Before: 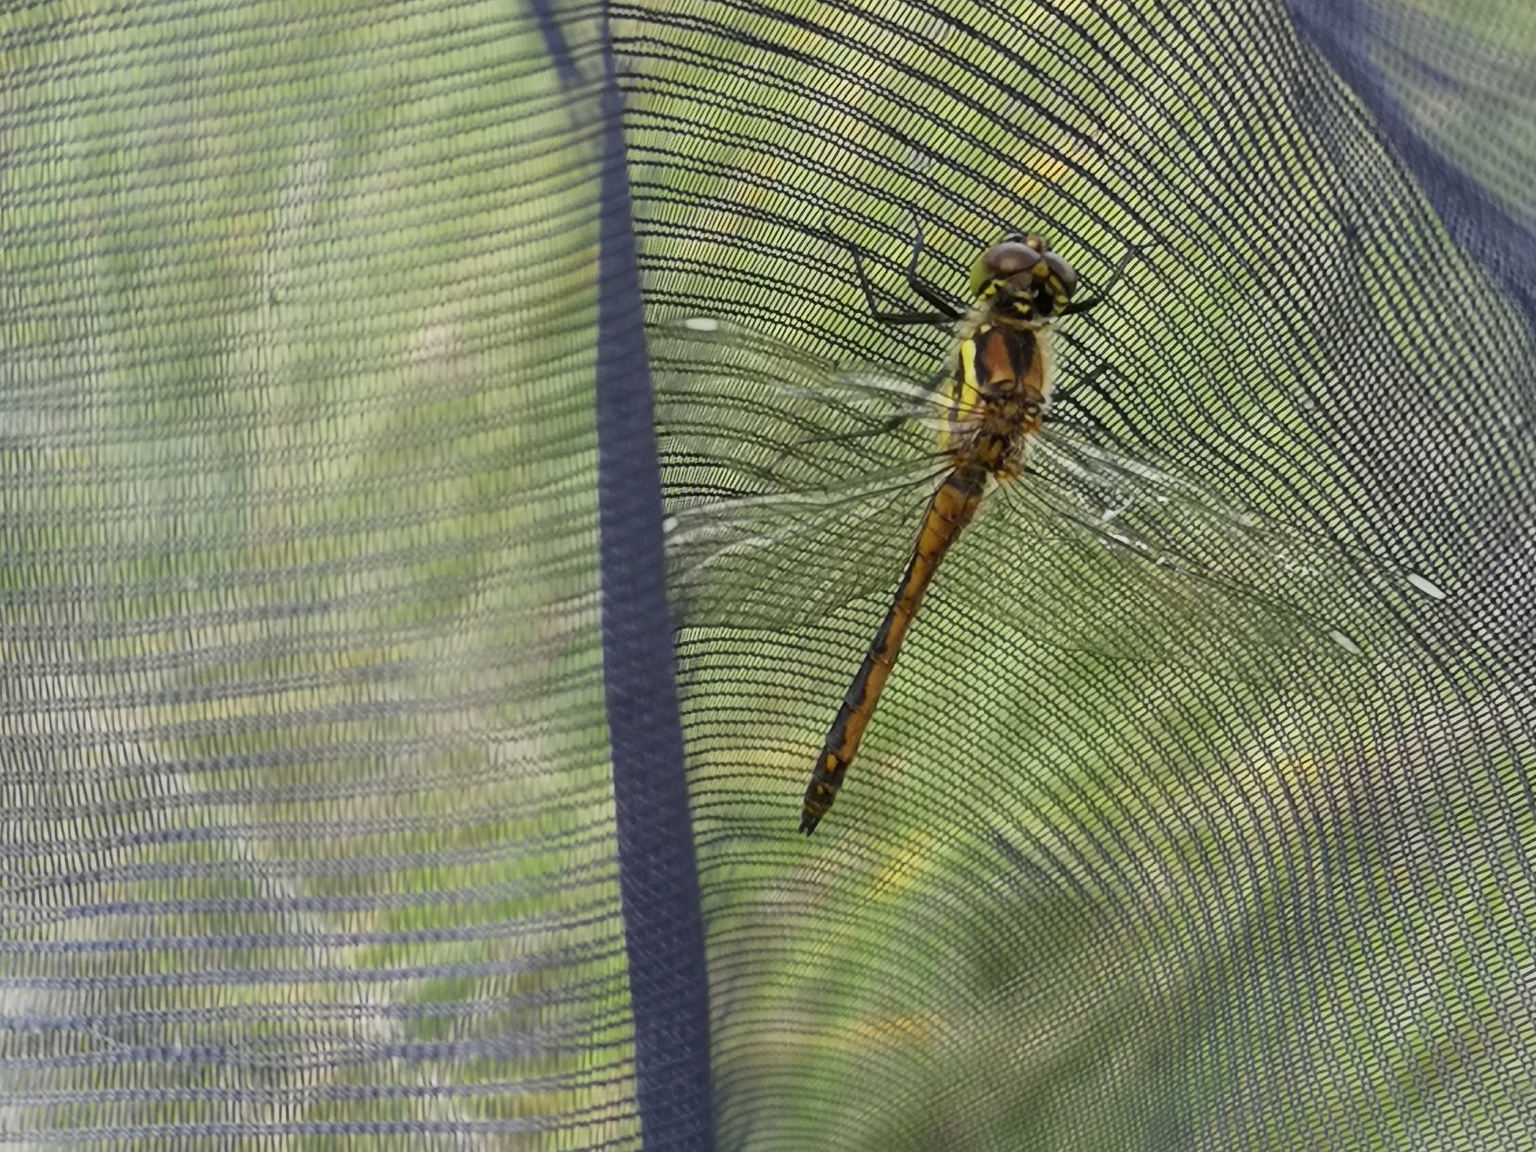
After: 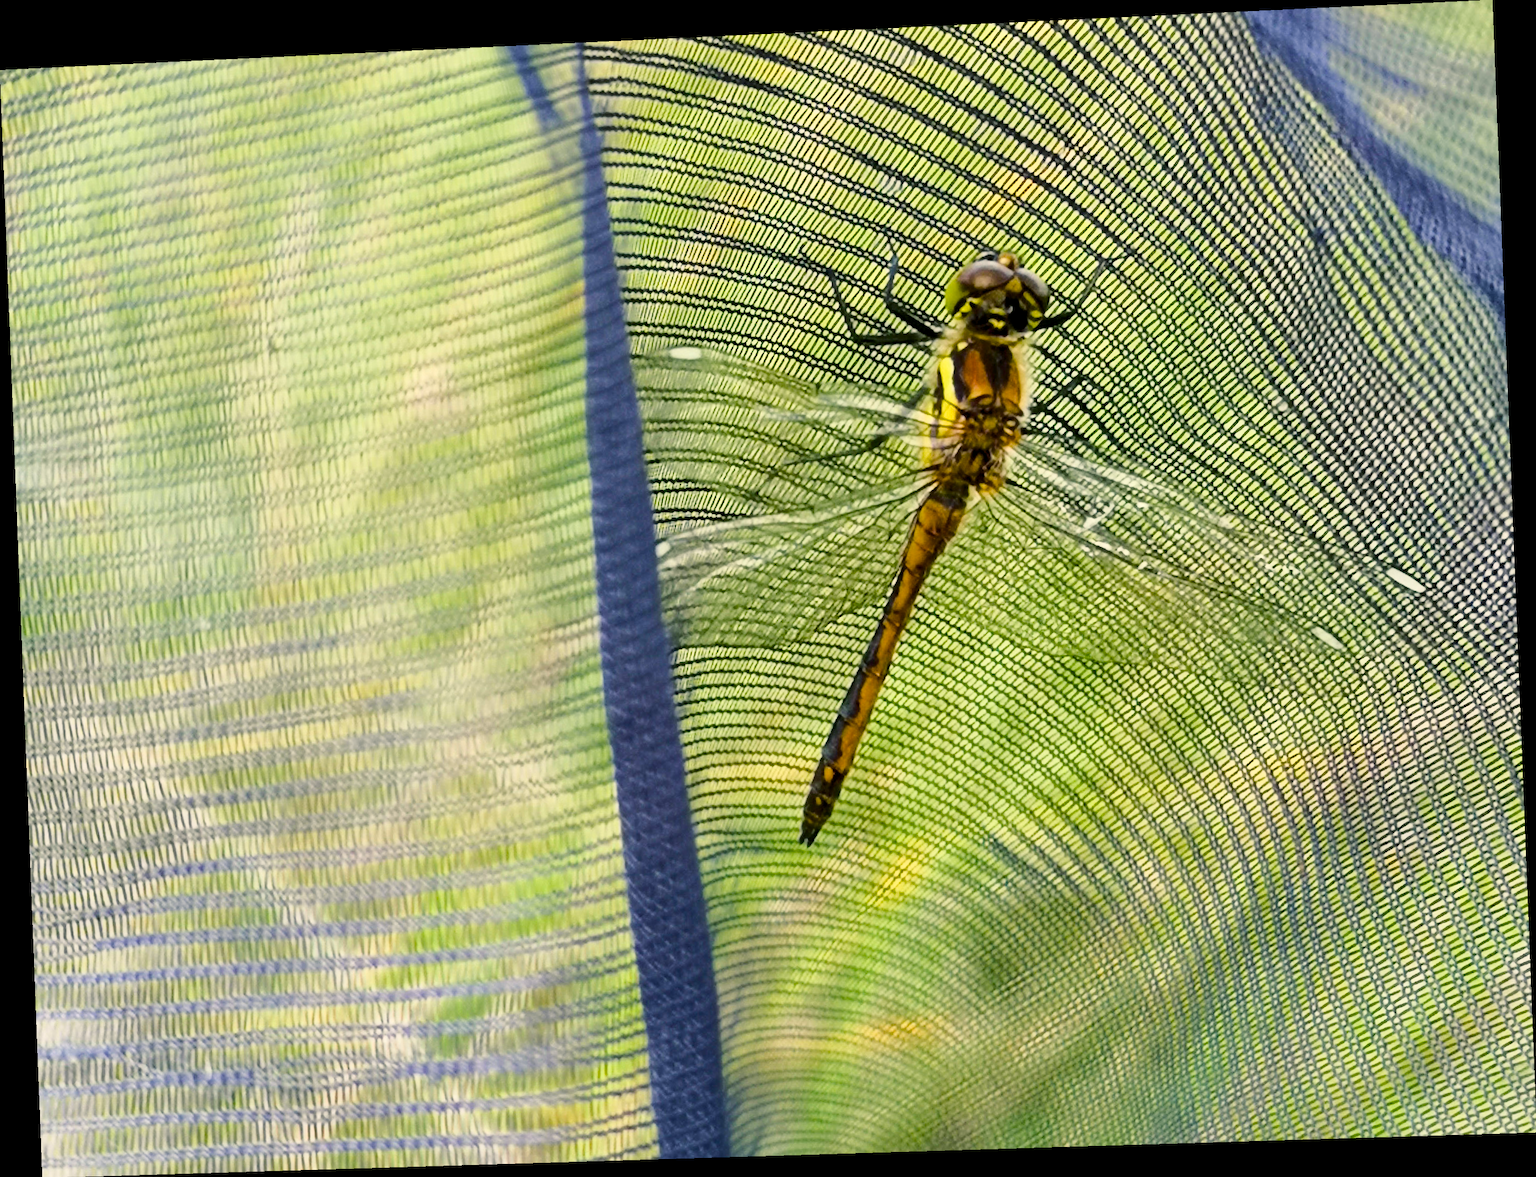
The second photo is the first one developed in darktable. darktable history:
rotate and perspective: rotation -2.22°, lens shift (horizontal) -0.022, automatic cropping off
base curve: curves: ch0 [(0, 0) (0.028, 0.03) (0.121, 0.232) (0.46, 0.748) (0.859, 0.968) (1, 1)]
color balance rgb: shadows lift › chroma 3%, shadows lift › hue 240.84°, highlights gain › chroma 3%, highlights gain › hue 73.2°, global offset › luminance -0.5%, perceptual saturation grading › global saturation 20%, perceptual saturation grading › highlights -25%, perceptual saturation grading › shadows 50%, global vibrance 25.26%
